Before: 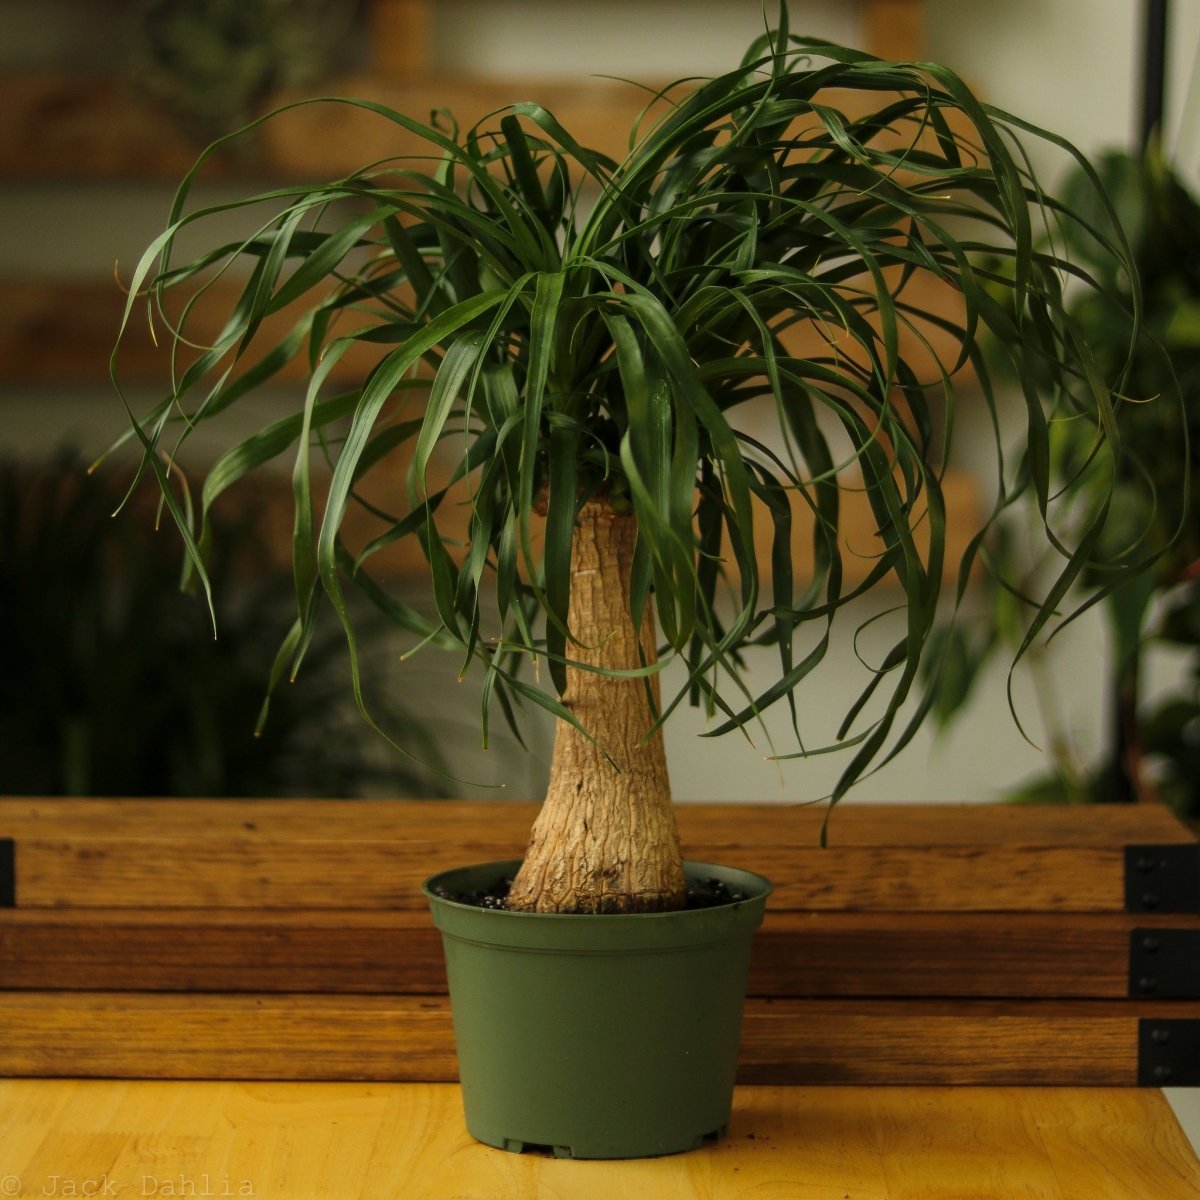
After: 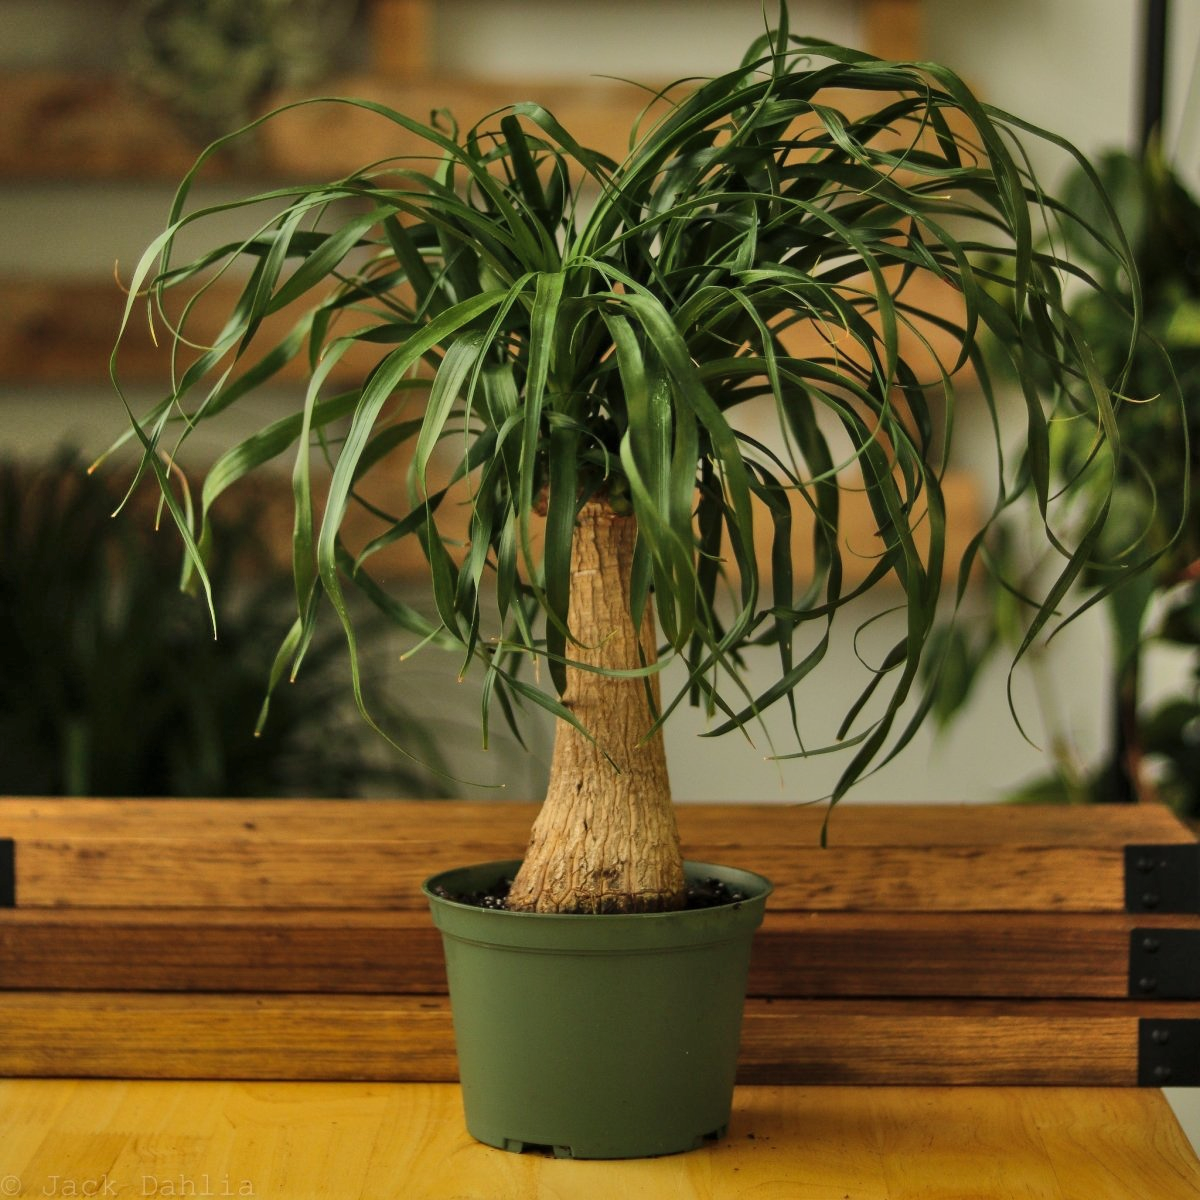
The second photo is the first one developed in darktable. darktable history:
shadows and highlights: shadows 60.86, soften with gaussian
